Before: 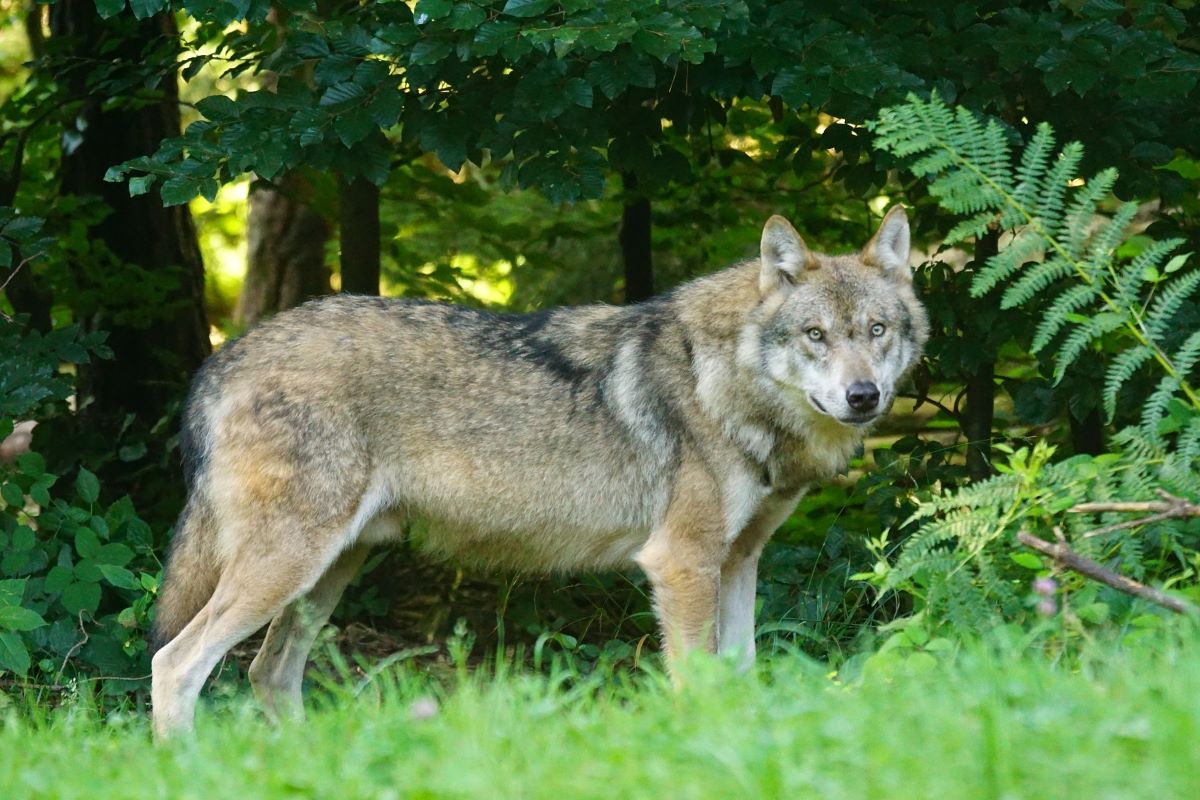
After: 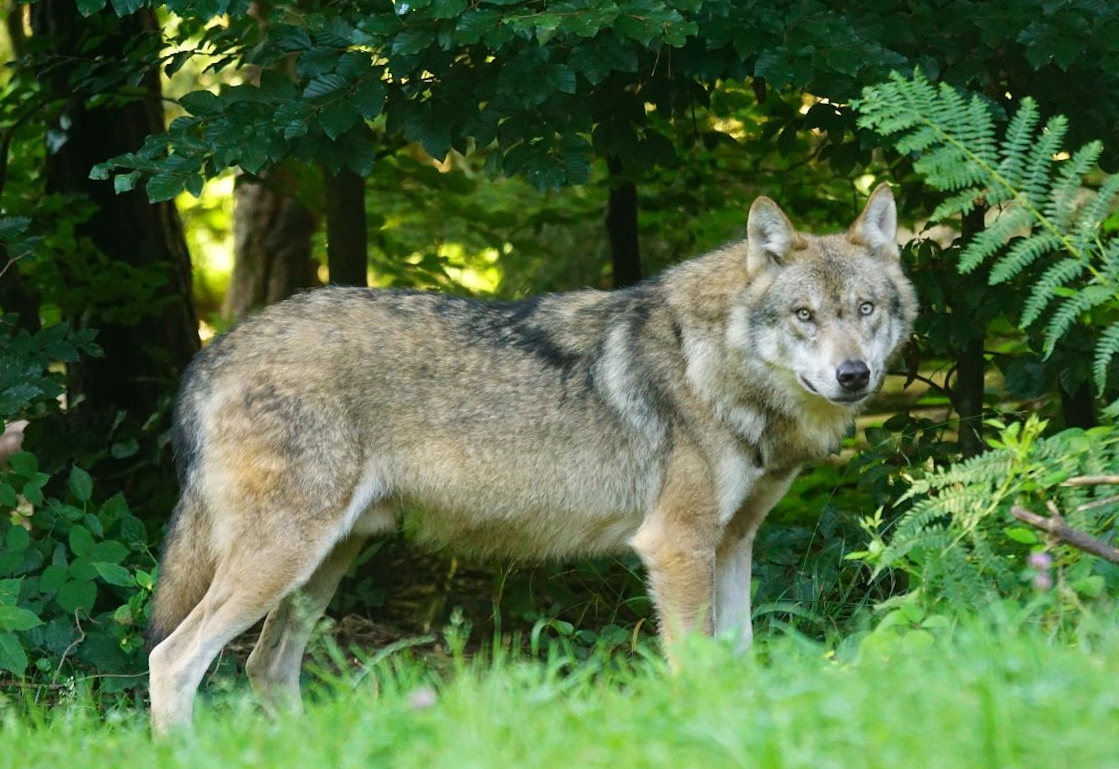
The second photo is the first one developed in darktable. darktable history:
crop and rotate: right 5.167%
rotate and perspective: rotation -1.42°, crop left 0.016, crop right 0.984, crop top 0.035, crop bottom 0.965
